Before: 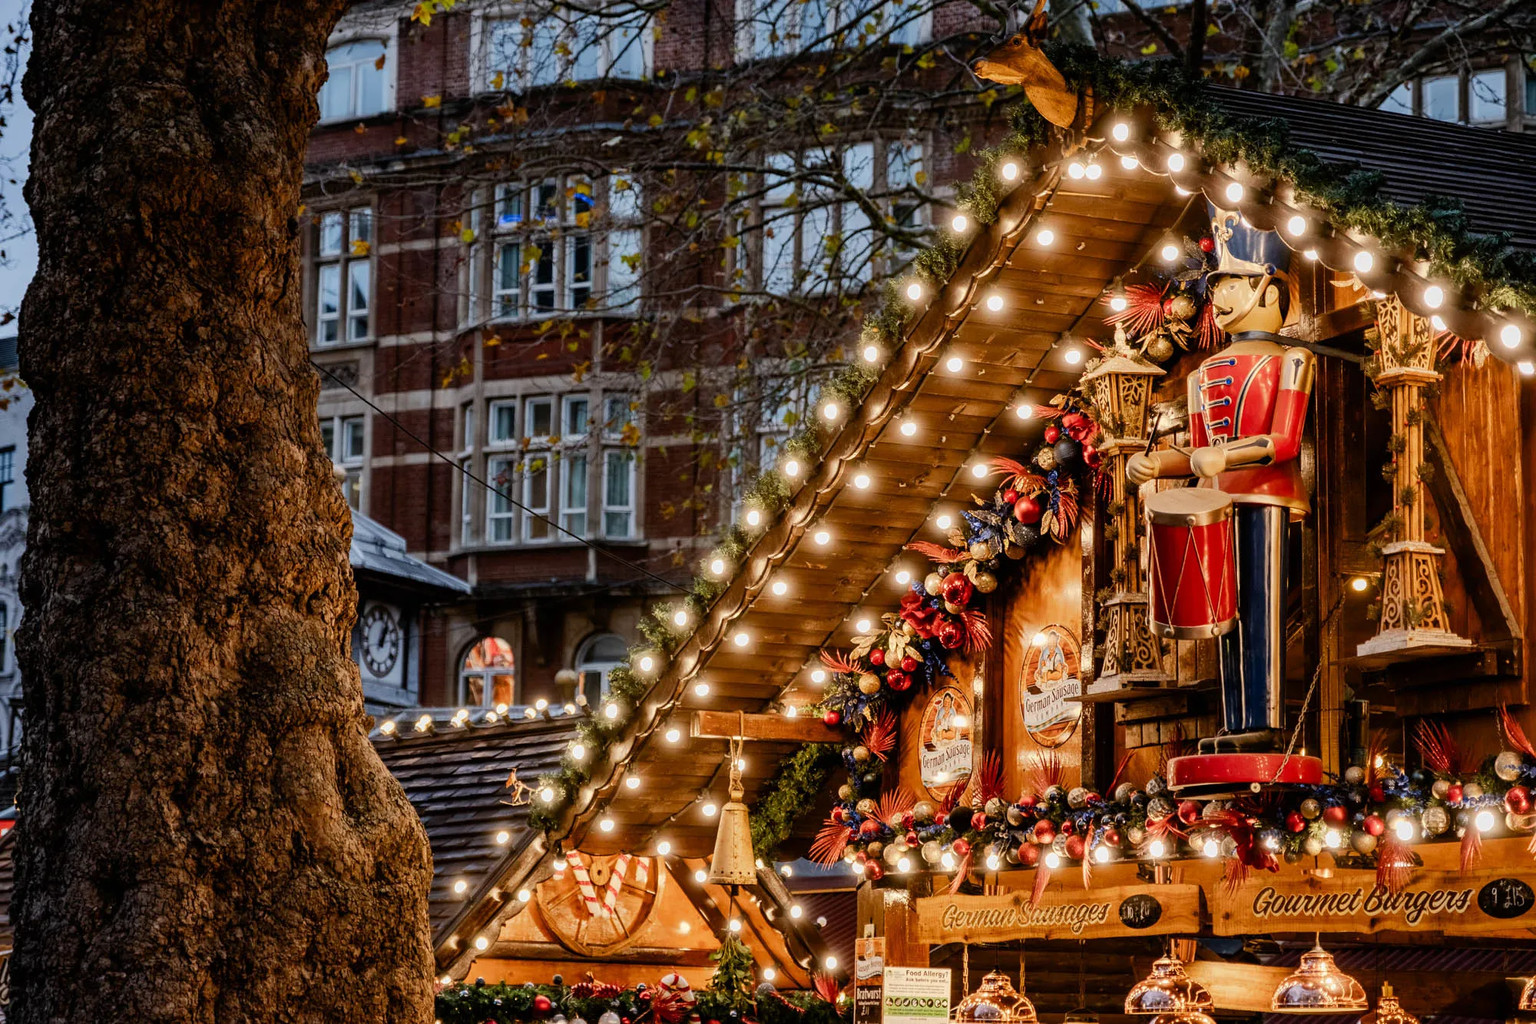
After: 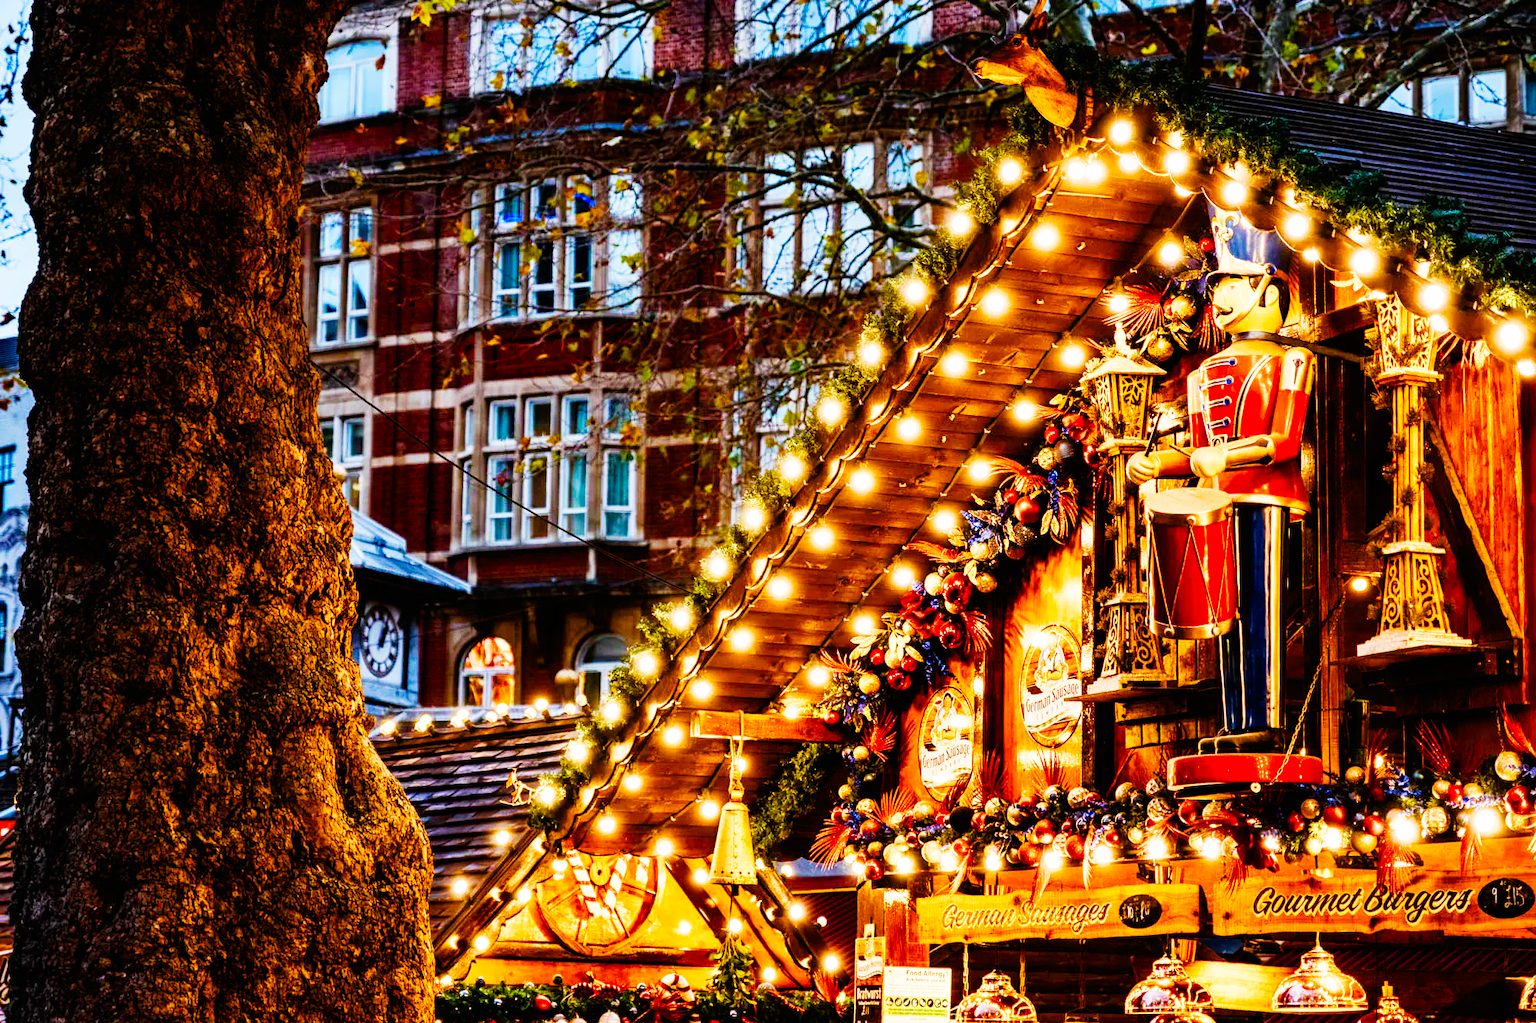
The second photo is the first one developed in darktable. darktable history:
color balance rgb: perceptual saturation grading › global saturation 24.74%, perceptual saturation grading › highlights -51.22%, perceptual saturation grading › mid-tones 19.16%, perceptual saturation grading › shadows 60.98%, global vibrance 50%
base curve: curves: ch0 [(0, 0) (0.007, 0.004) (0.027, 0.03) (0.046, 0.07) (0.207, 0.54) (0.442, 0.872) (0.673, 0.972) (1, 1)], preserve colors none
